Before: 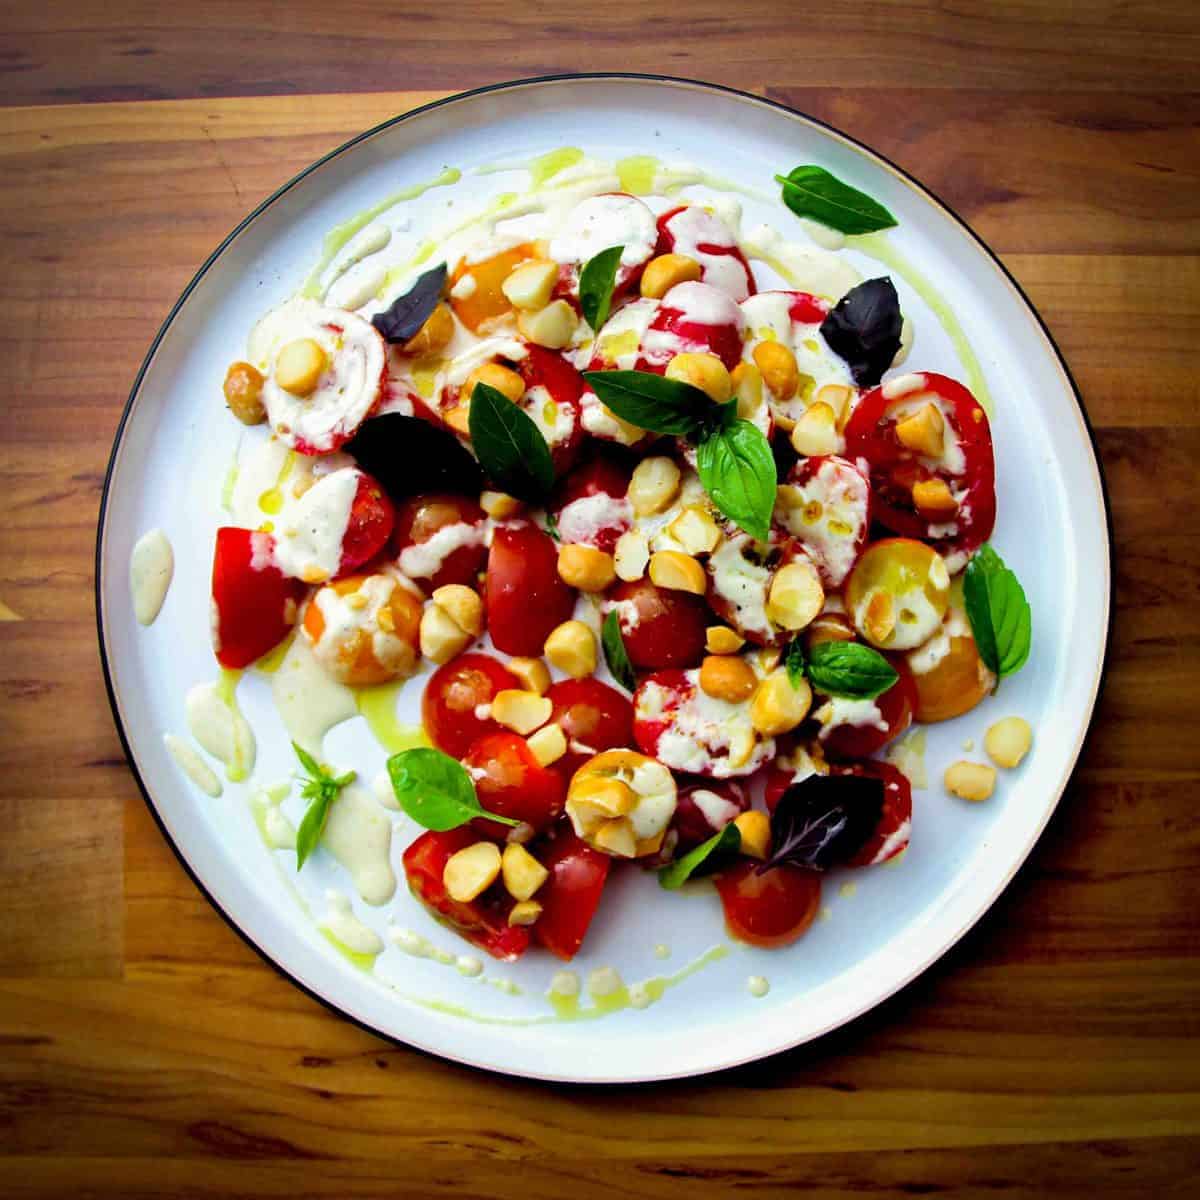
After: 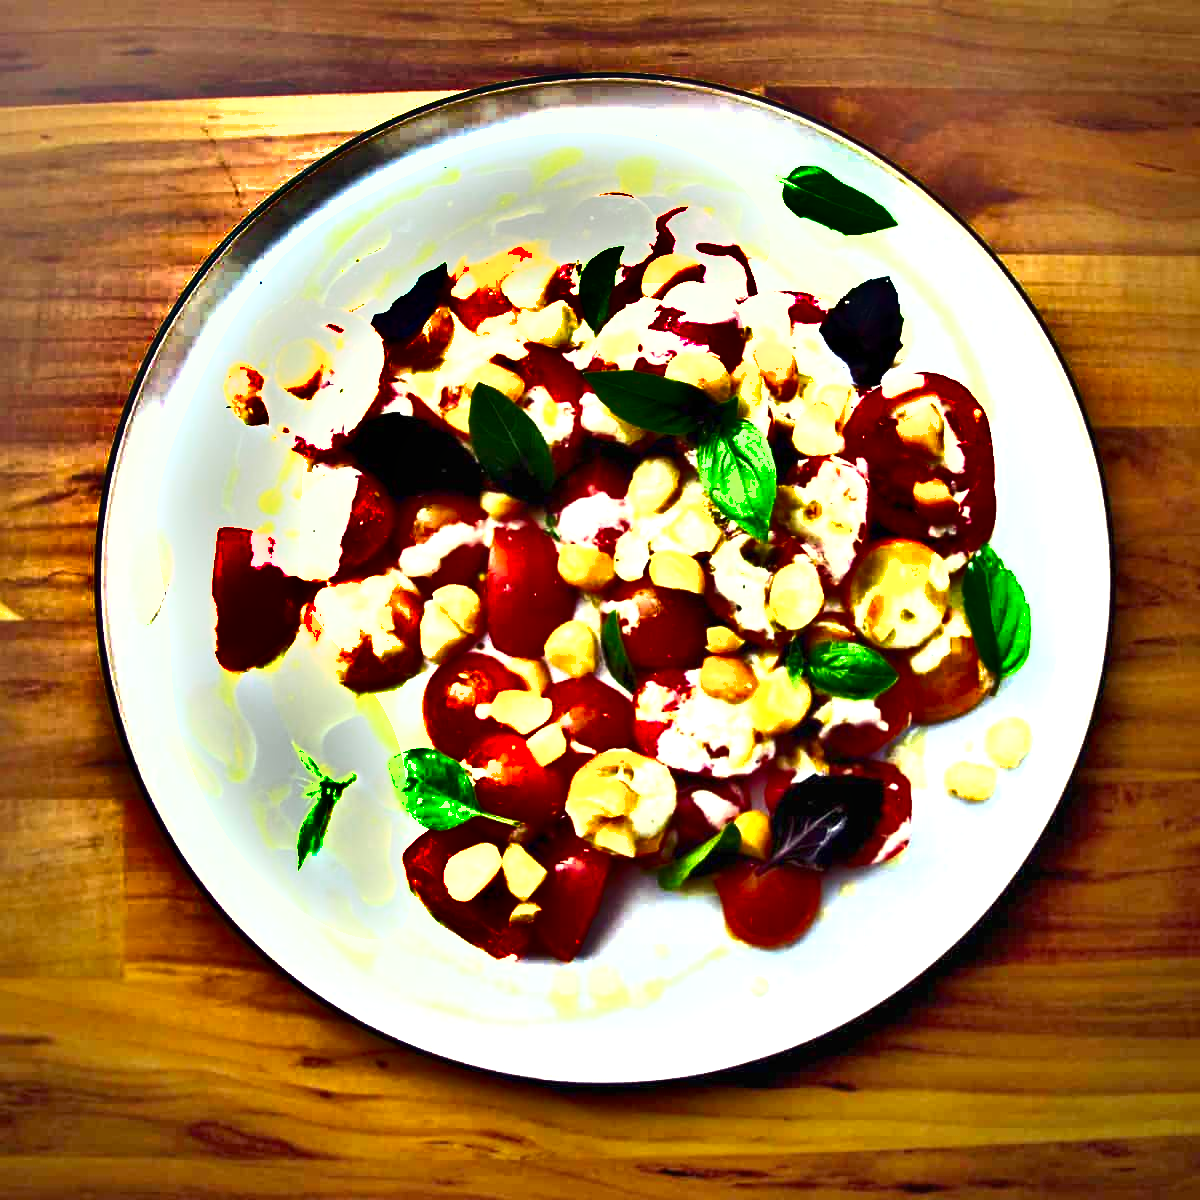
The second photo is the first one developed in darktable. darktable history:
color correction: highlights a* -4.25, highlights b* 7.25
shadows and highlights: shadows 24.49, highlights -79.39, soften with gaussian
exposure: black level correction 0, exposure 1.531 EV, compensate exposure bias true, compensate highlight preservation false
